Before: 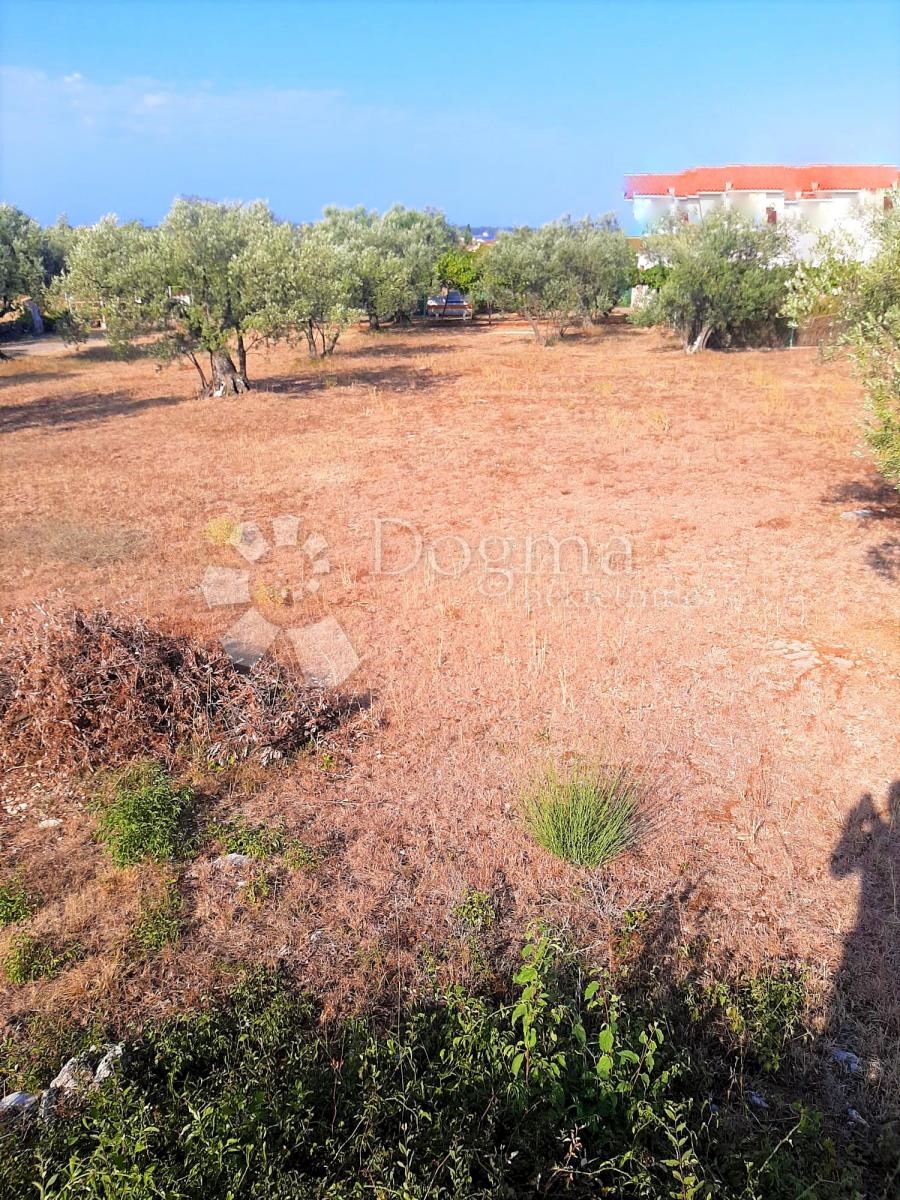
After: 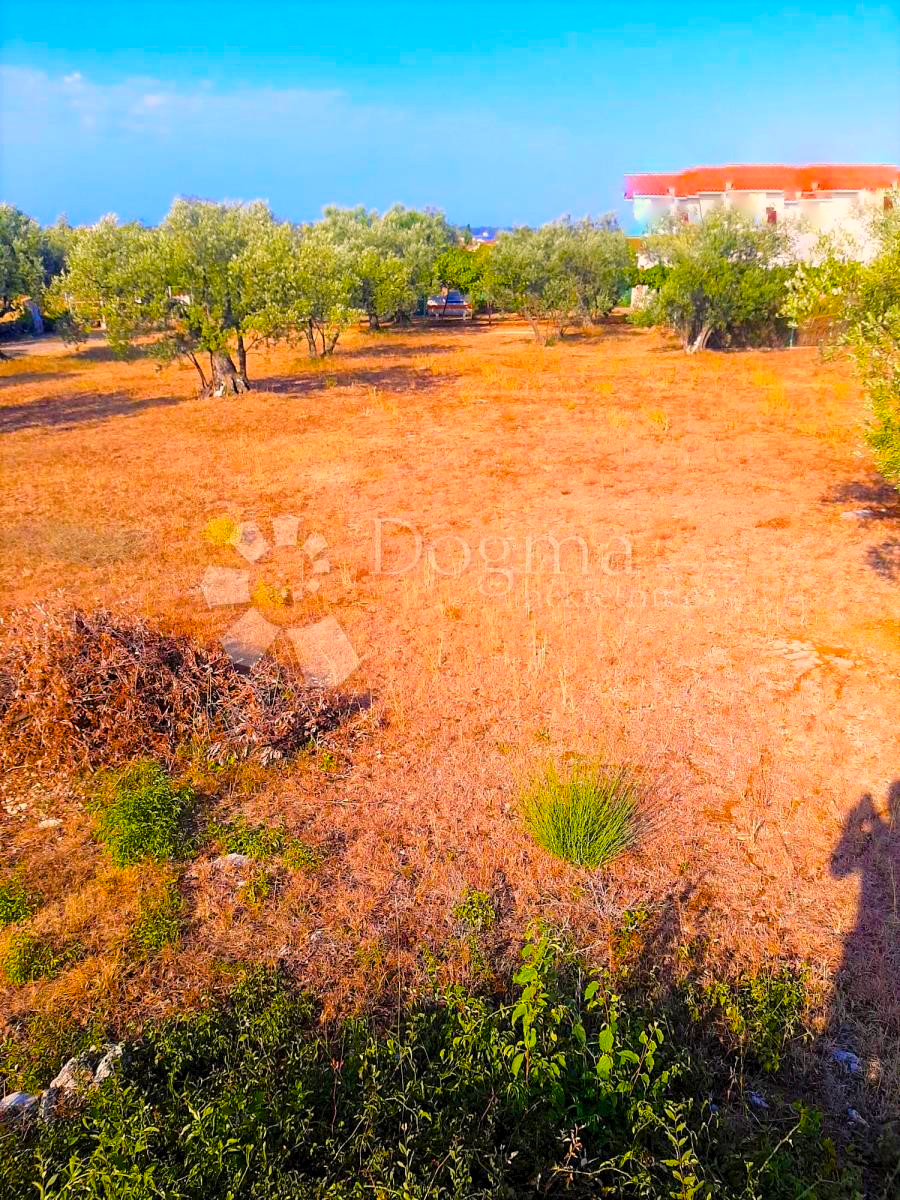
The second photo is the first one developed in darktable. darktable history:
color balance rgb: highlights gain › chroma 3.037%, highlights gain › hue 60.23°, perceptual saturation grading › global saturation 36.757%, perceptual saturation grading › shadows 35.131%, global vibrance 45.181%
